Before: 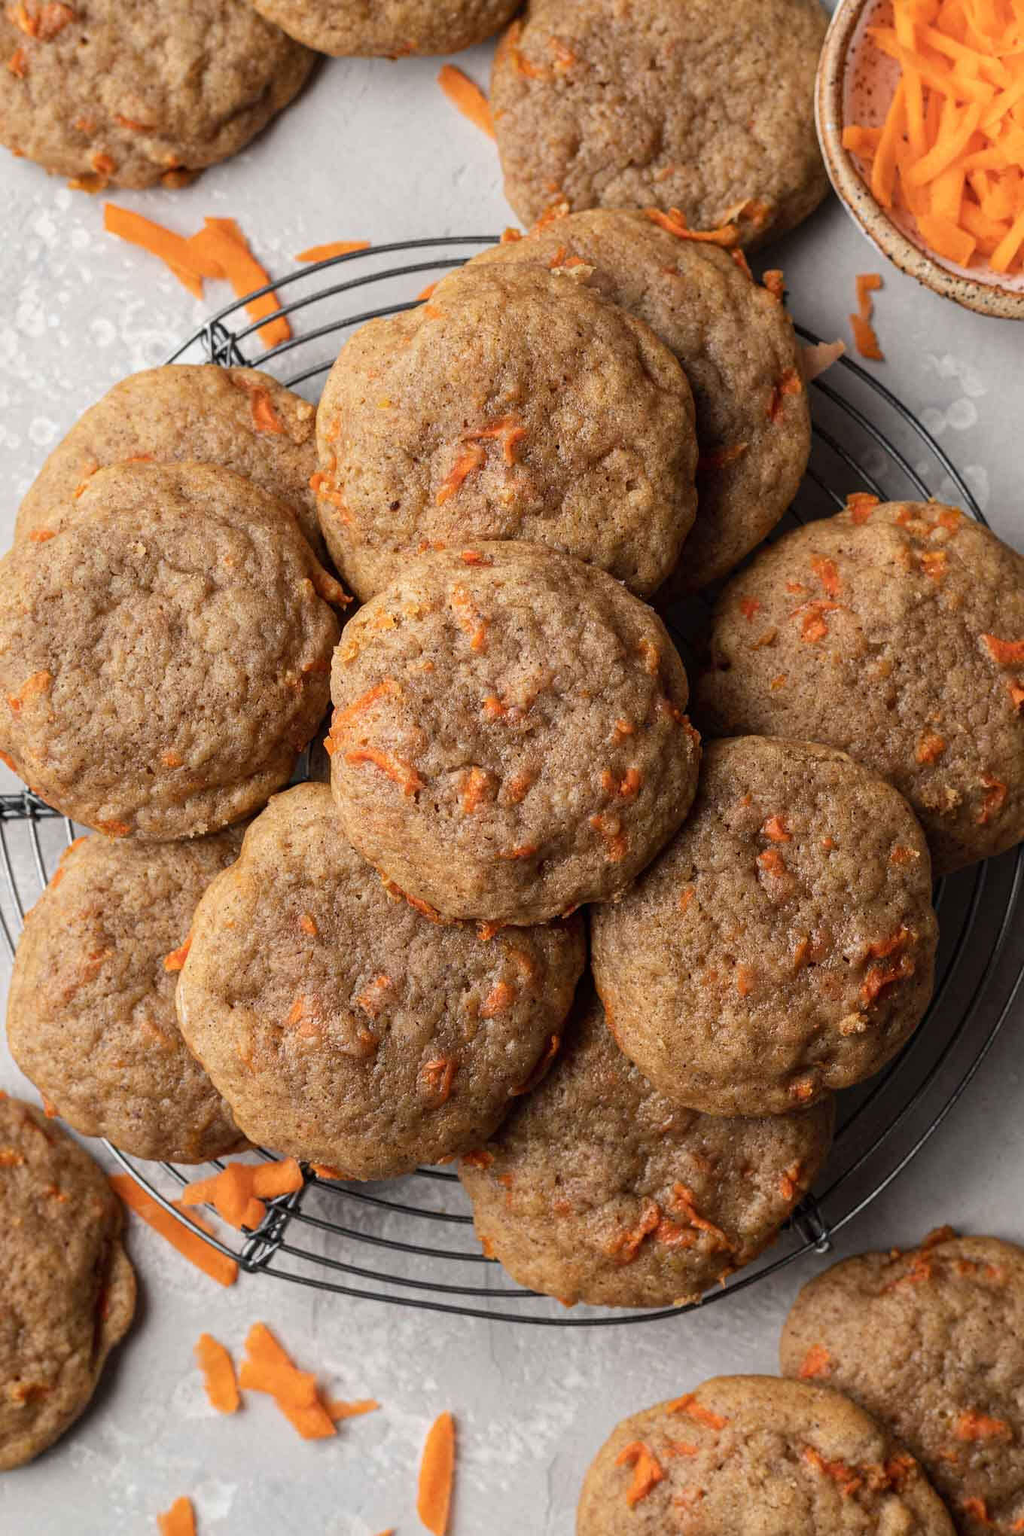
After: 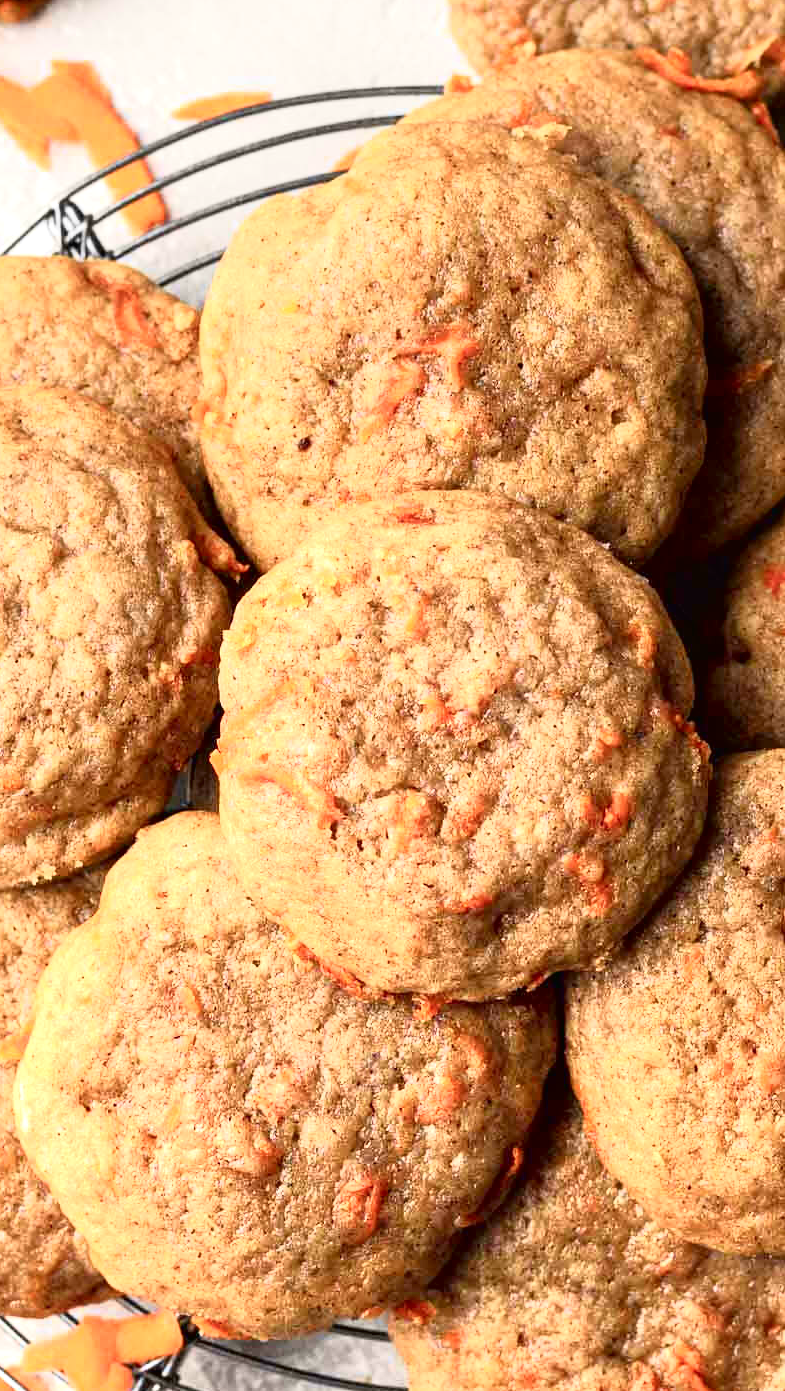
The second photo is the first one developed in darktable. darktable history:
tone curve: curves: ch0 [(0, 0.013) (0.054, 0.018) (0.205, 0.191) (0.289, 0.292) (0.39, 0.424) (0.493, 0.551) (0.647, 0.752) (0.778, 0.895) (1, 0.998)]; ch1 [(0, 0) (0.385, 0.343) (0.439, 0.415) (0.494, 0.495) (0.501, 0.501) (0.51, 0.509) (0.54, 0.546) (0.586, 0.606) (0.66, 0.701) (0.783, 0.804) (1, 1)]; ch2 [(0, 0) (0.32, 0.281) (0.403, 0.399) (0.441, 0.428) (0.47, 0.469) (0.498, 0.496) (0.524, 0.538) (0.566, 0.579) (0.633, 0.665) (0.7, 0.711) (1, 1)], color space Lab, independent channels, preserve colors none
exposure: black level correction 0, exposure 1.1 EV, compensate exposure bias true, compensate highlight preservation false
crop: left 16.202%, top 11.208%, right 26.045%, bottom 20.557%
graduated density: on, module defaults
